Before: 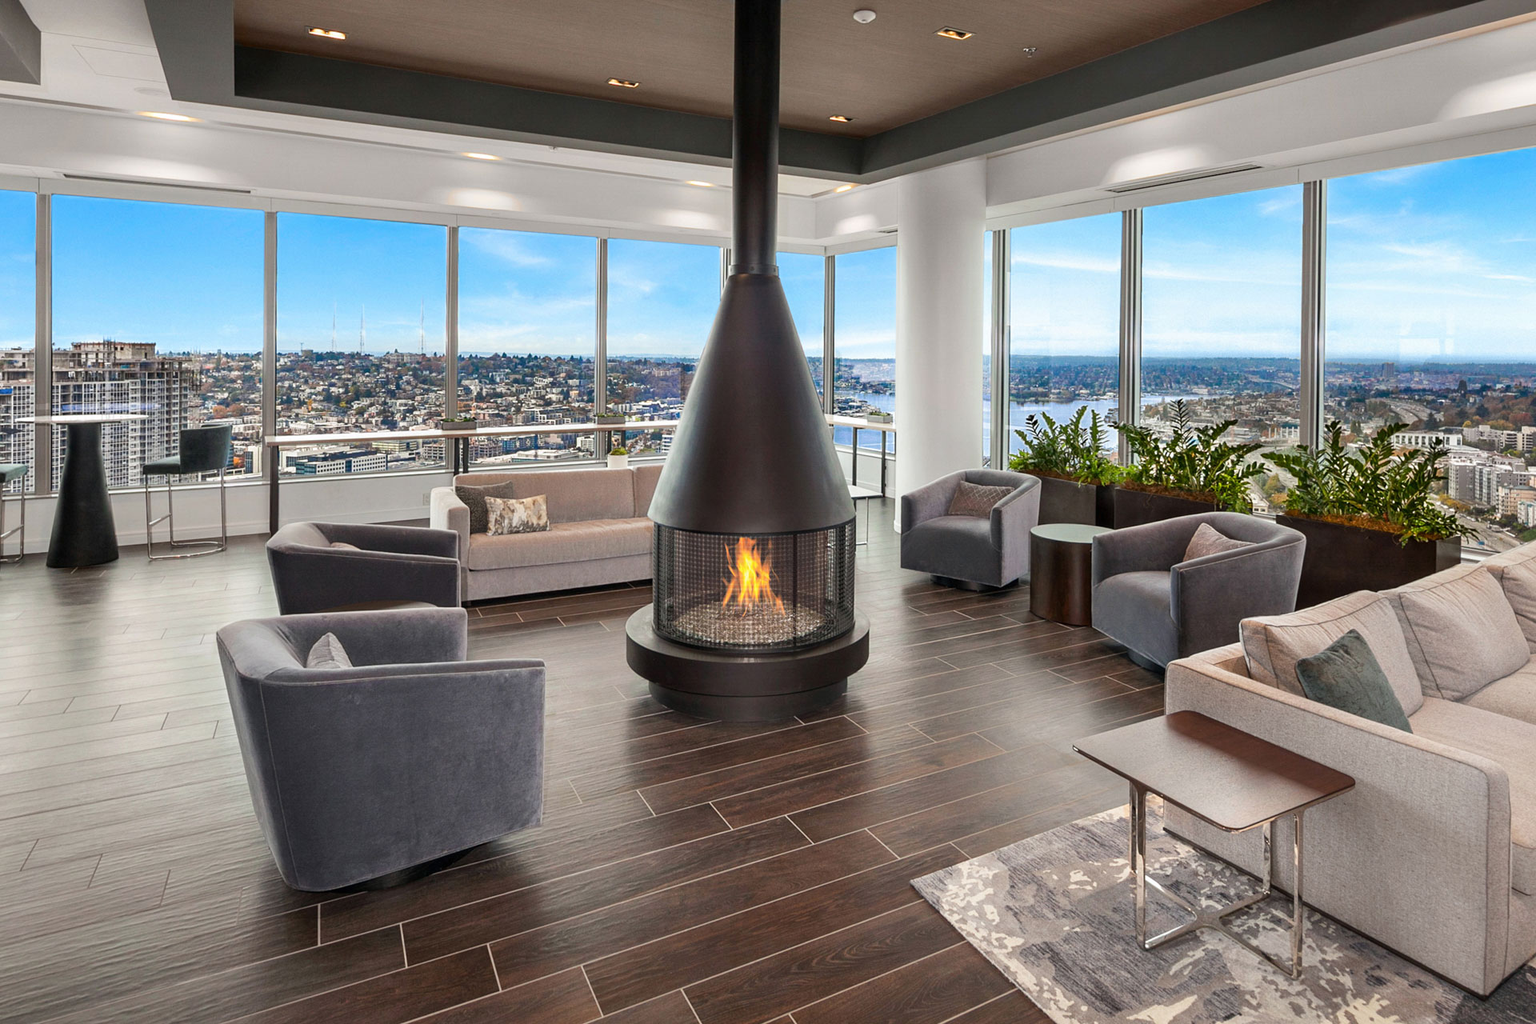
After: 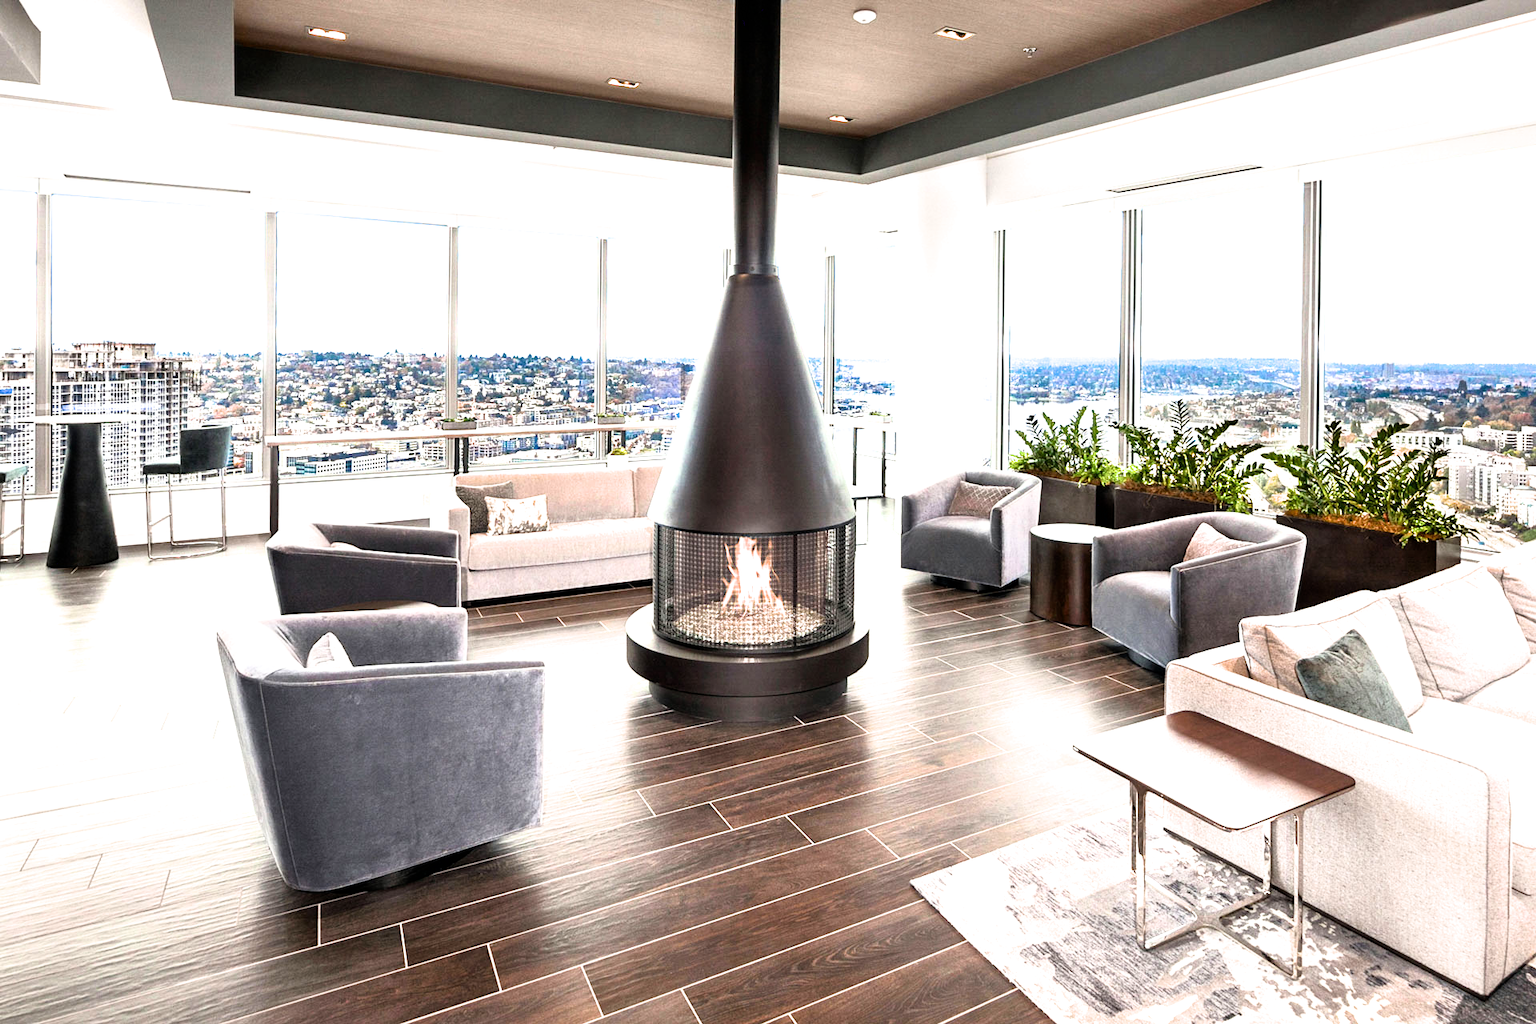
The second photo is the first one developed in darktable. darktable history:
exposure: black level correction 0.001, exposure 1.3 EV, compensate highlight preservation false
filmic rgb: white relative exposure 2.2 EV, hardness 6.97
